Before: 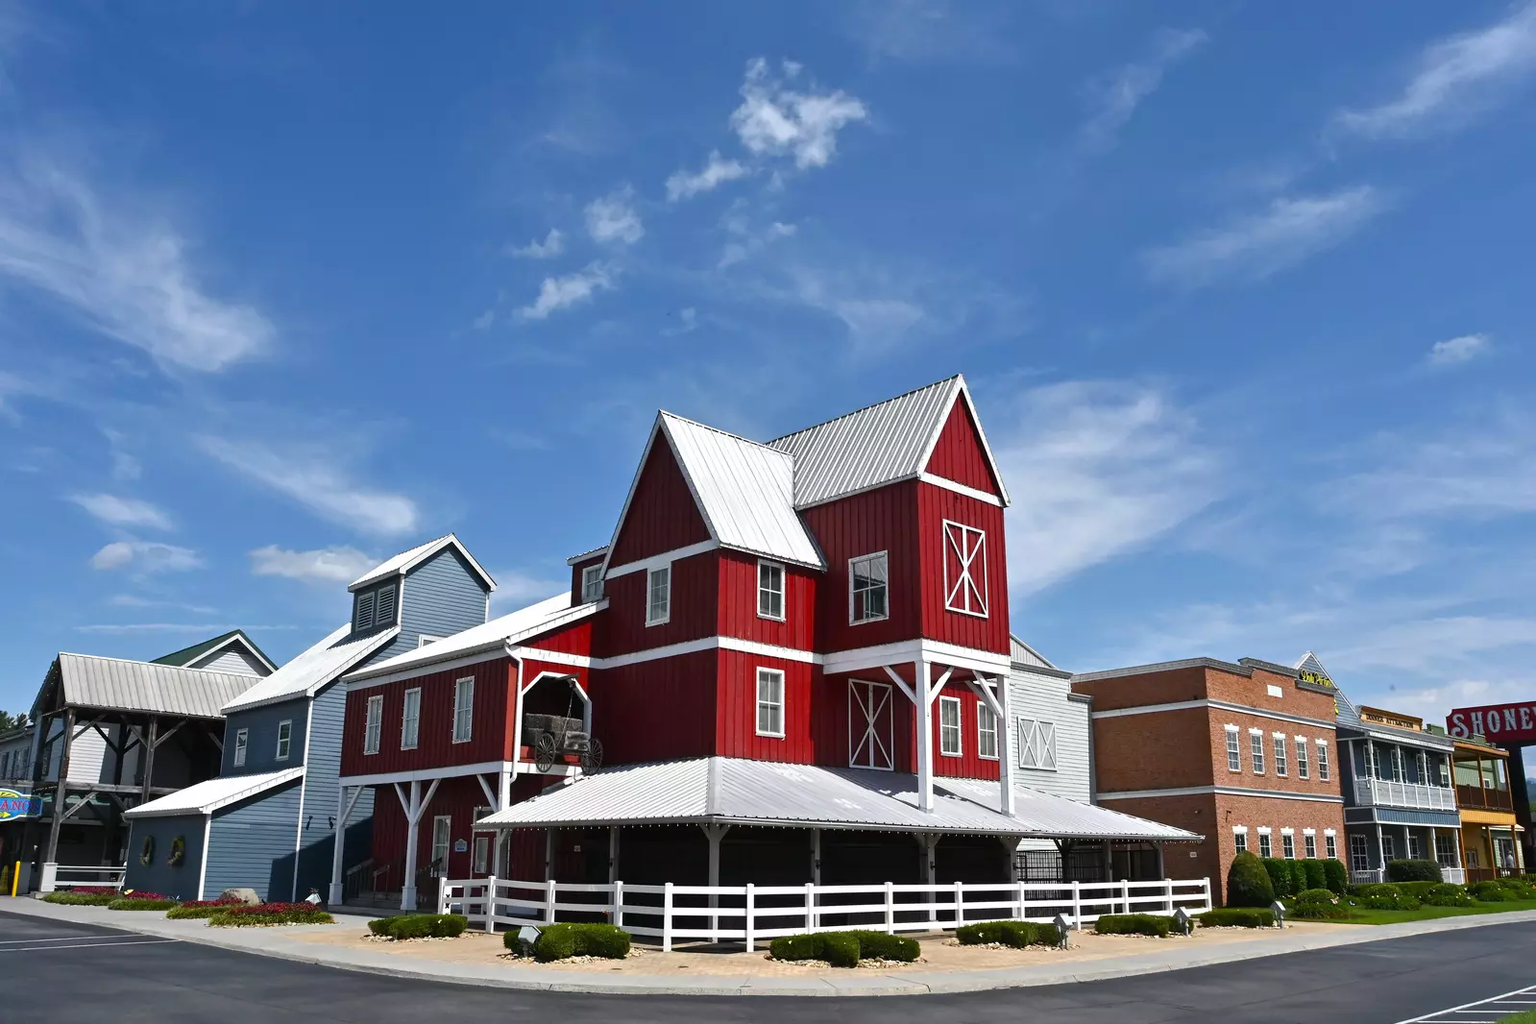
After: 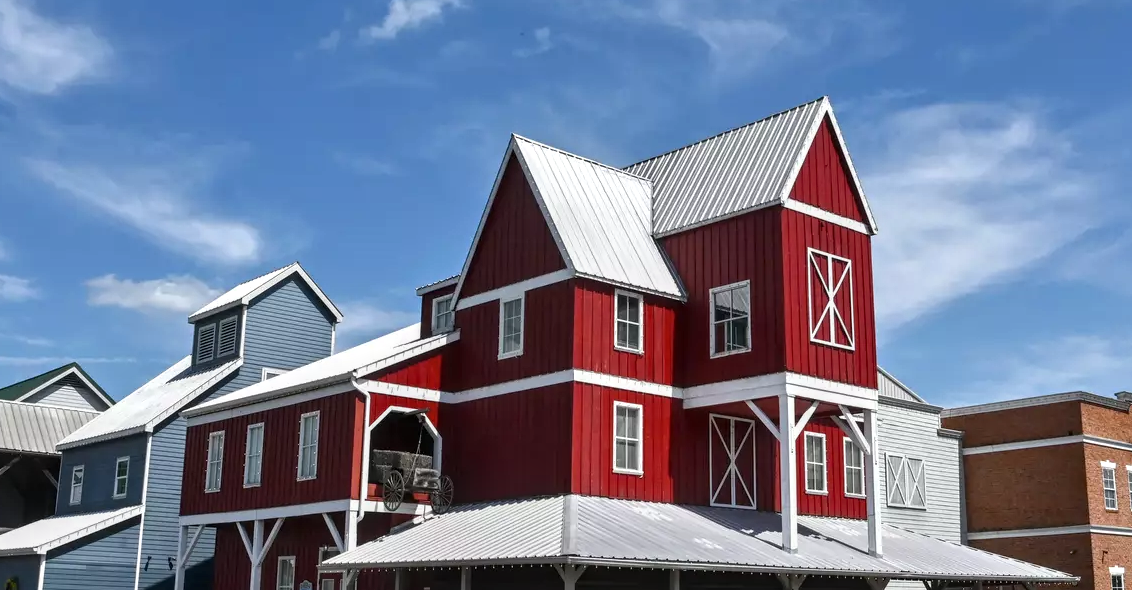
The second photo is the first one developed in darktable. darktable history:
crop: left 10.91%, top 27.534%, right 18.275%, bottom 17.081%
local contrast: detail 130%
